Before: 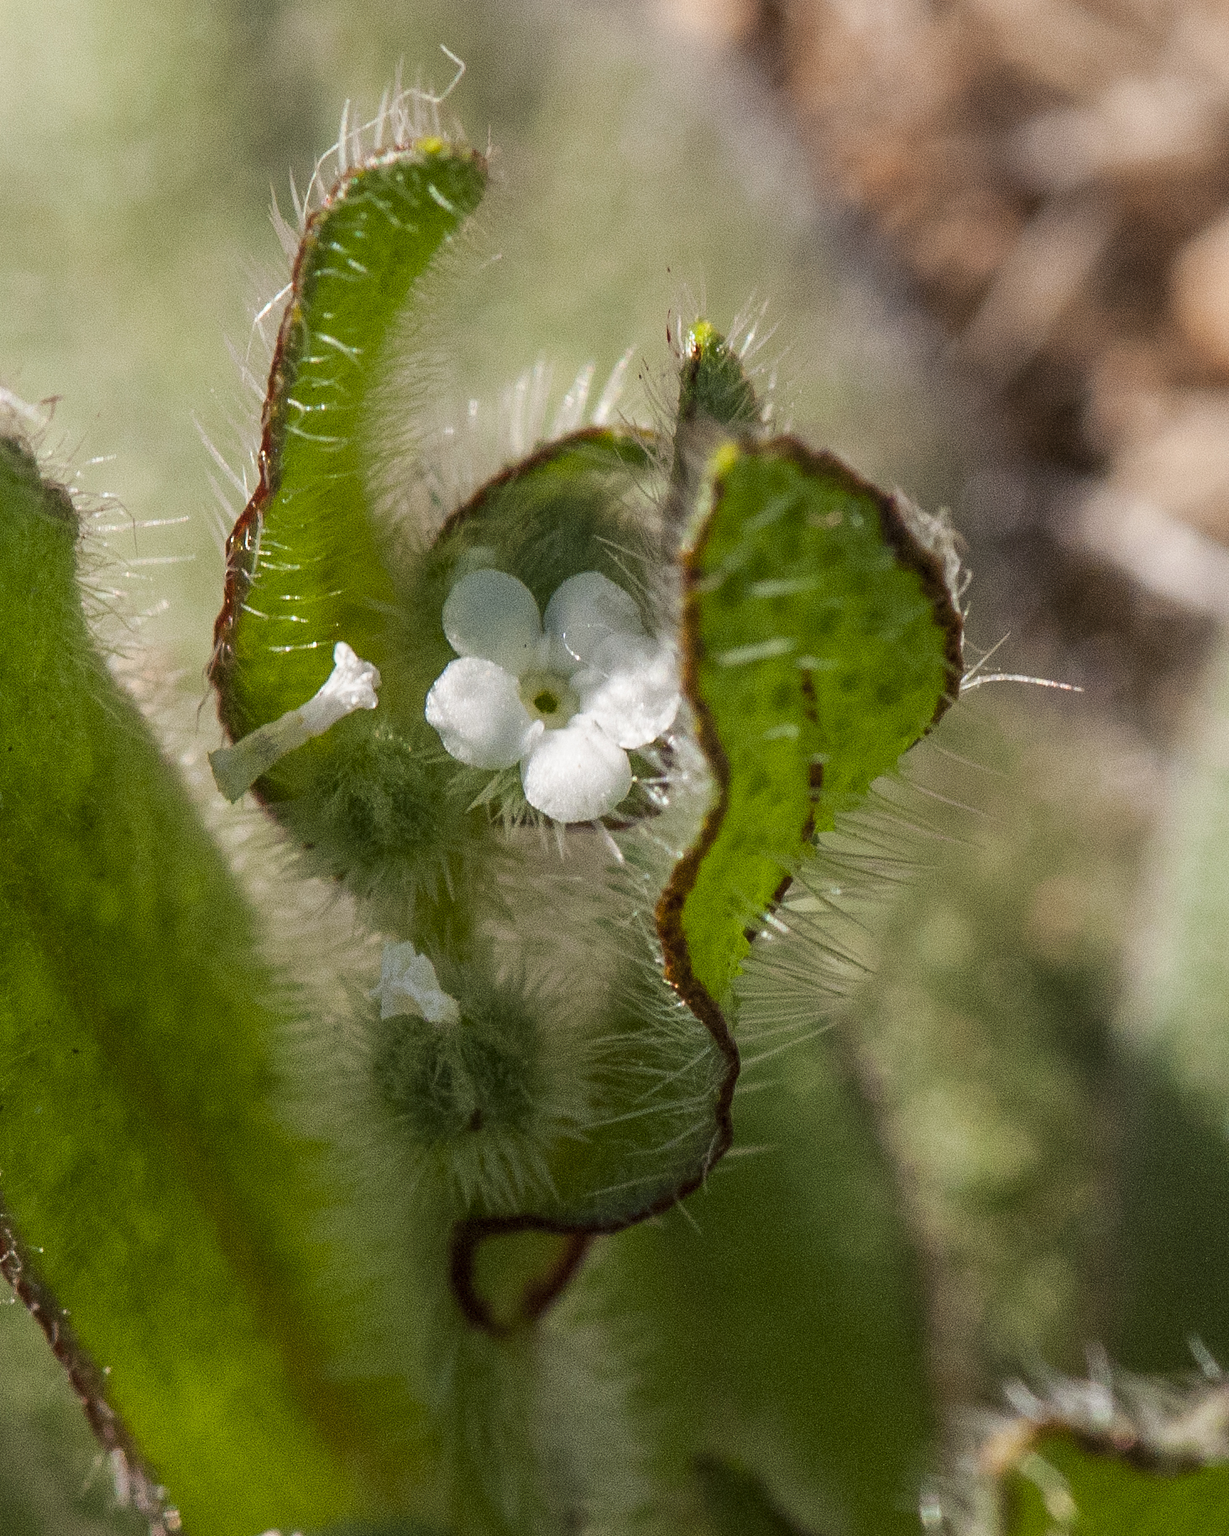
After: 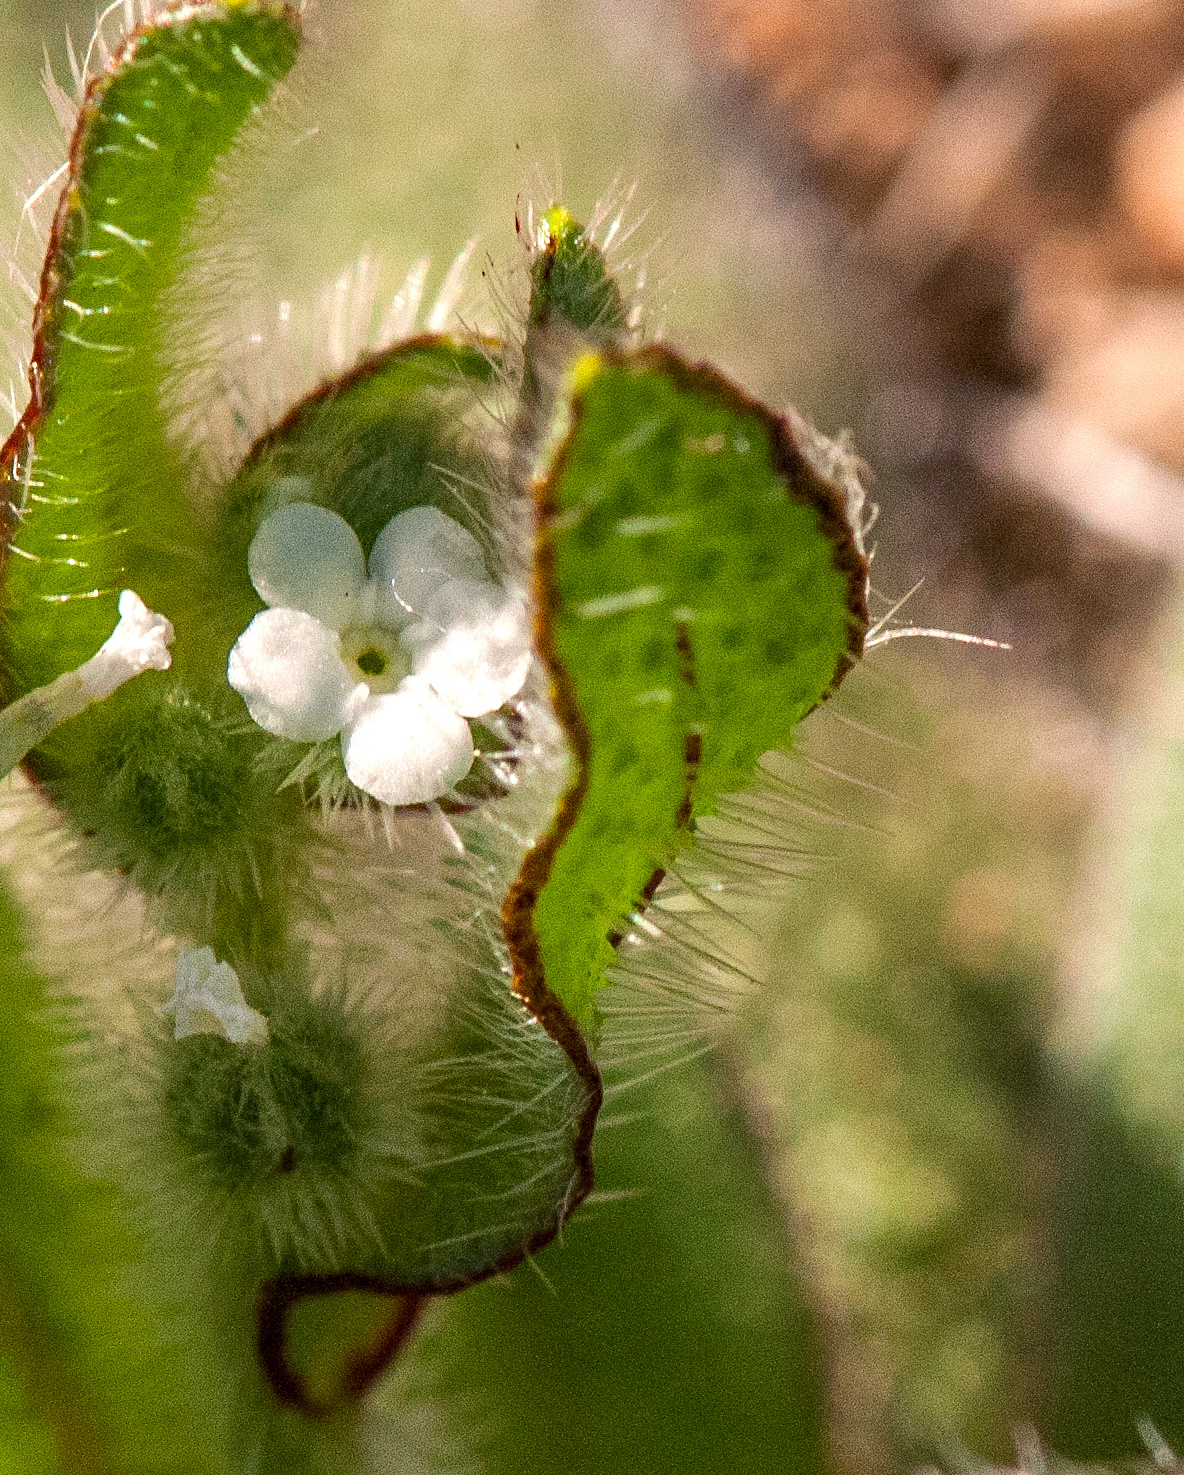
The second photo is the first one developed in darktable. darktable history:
haze removal: compatibility mode true
crop: left 19.121%, top 9.601%, right 0%, bottom 9.755%
color correction: highlights a* 3.83, highlights b* 5.13
exposure: black level correction 0.001, exposure 0.499 EV, compensate highlight preservation false
